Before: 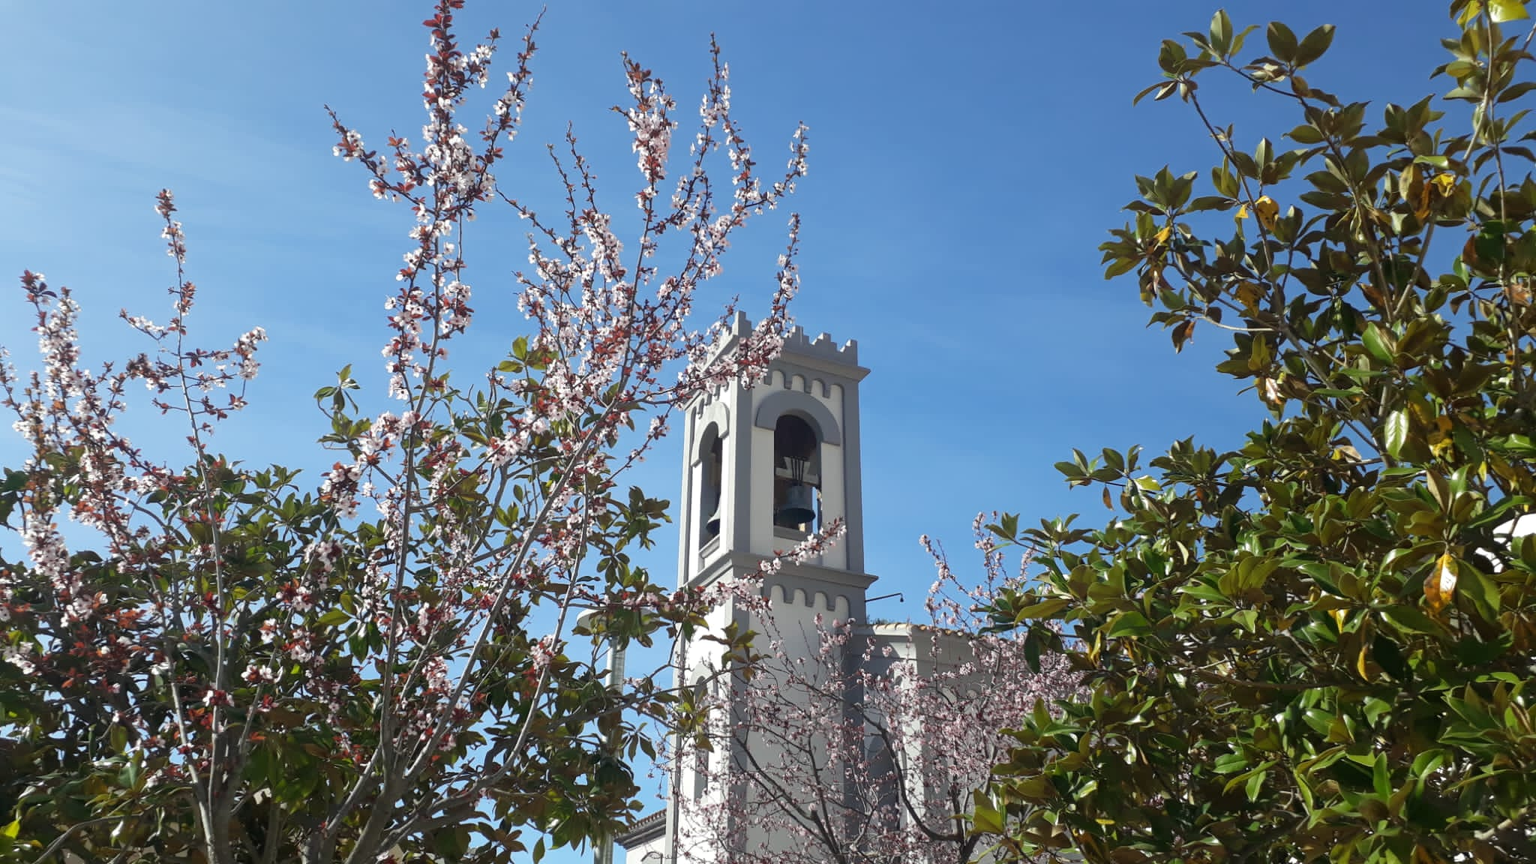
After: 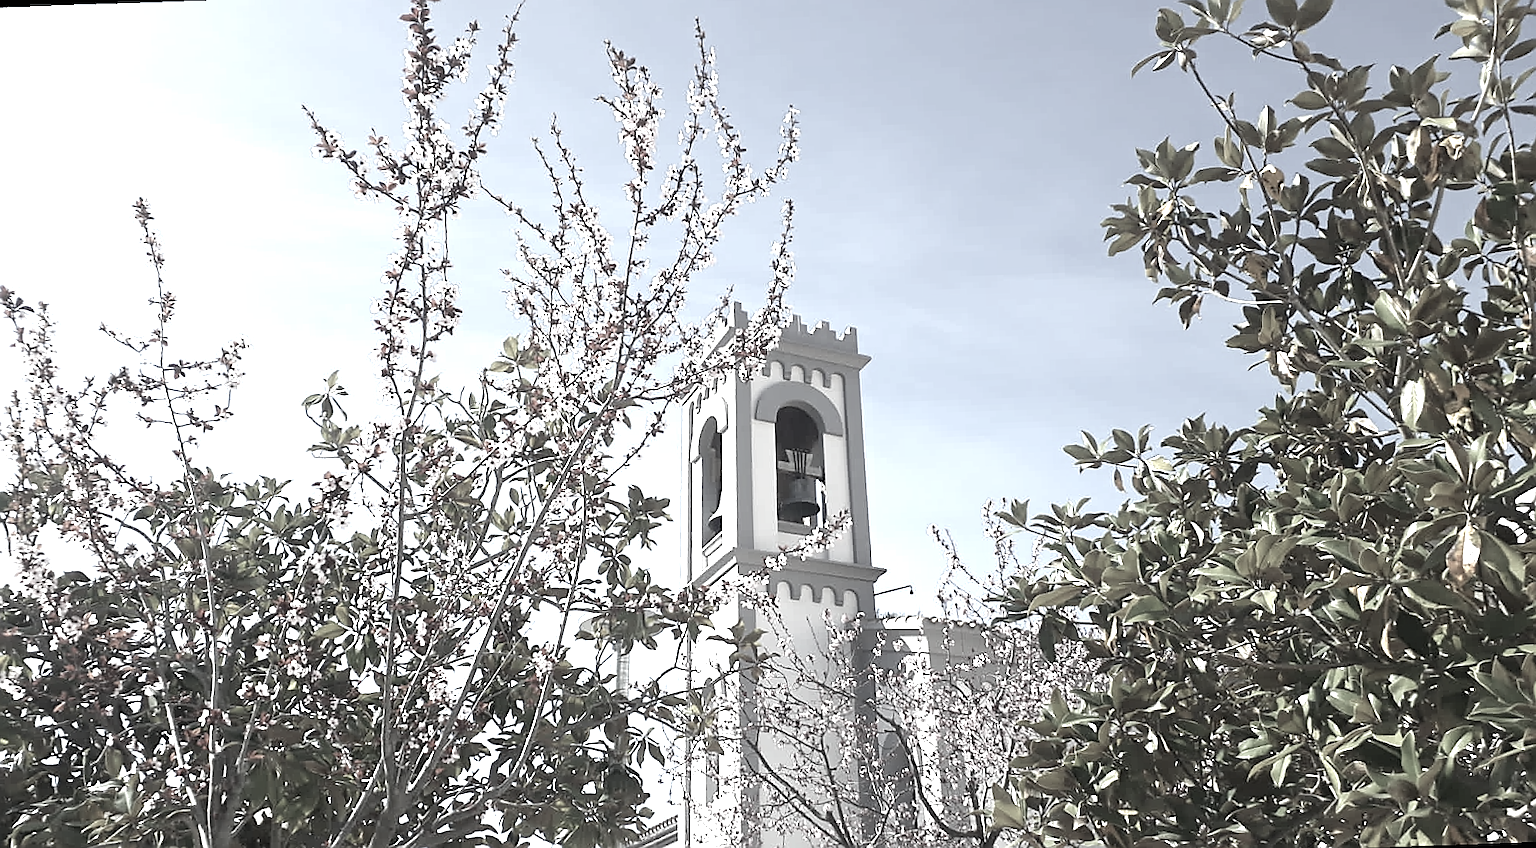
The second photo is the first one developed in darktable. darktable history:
rotate and perspective: rotation -2°, crop left 0.022, crop right 0.978, crop top 0.049, crop bottom 0.951
exposure: black level correction 0, exposure 1.388 EV, compensate exposure bias true, compensate highlight preservation false
color correction: saturation 0.2
sharpen: radius 1.4, amount 1.25, threshold 0.7
